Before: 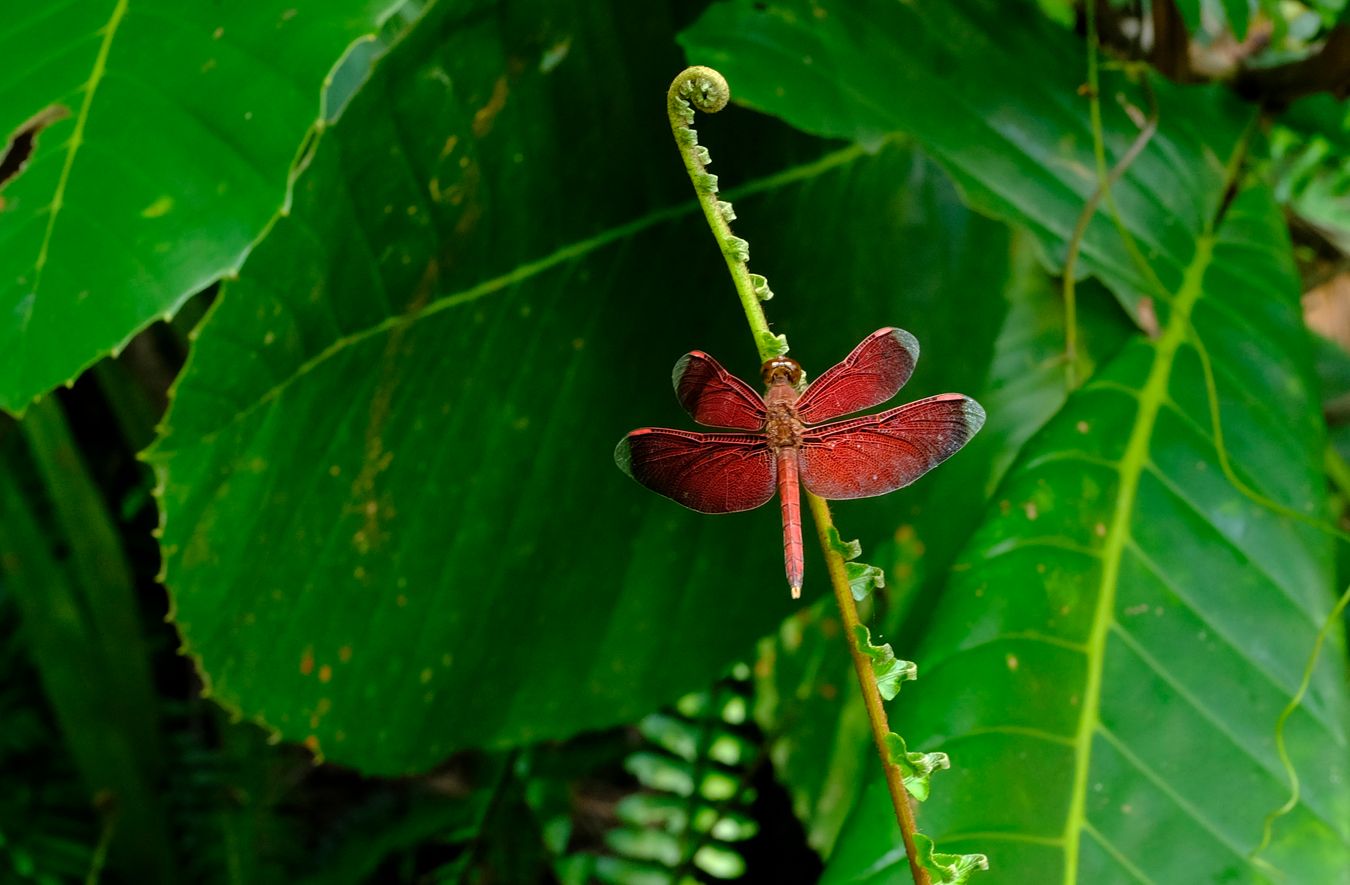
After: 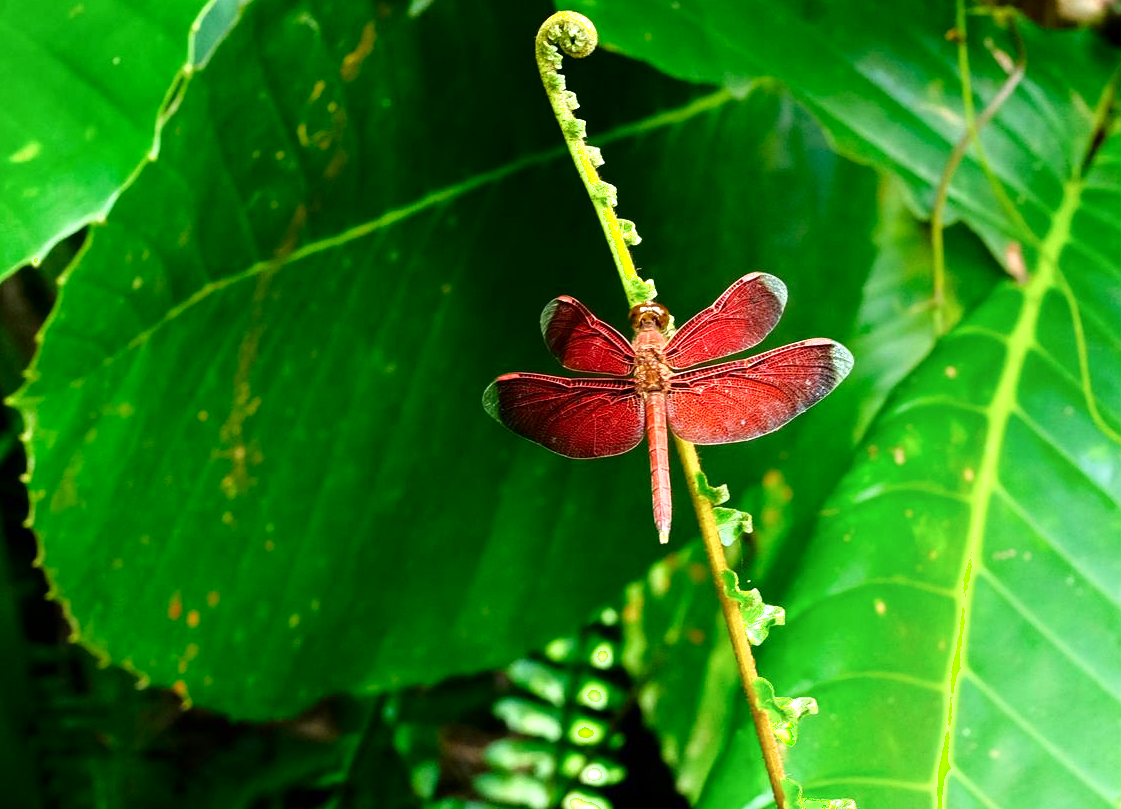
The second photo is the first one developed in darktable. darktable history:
crop: left 9.794%, top 6.27%, right 7.123%, bottom 2.277%
exposure: black level correction 0, exposure 1.199 EV, compensate highlight preservation false
color balance rgb: shadows lift › chroma 0.959%, shadows lift › hue 110.52°, power › hue 73.39°, perceptual saturation grading › global saturation 0.982%
shadows and highlights: shadows -61.16, white point adjustment -5.2, highlights 60.46
